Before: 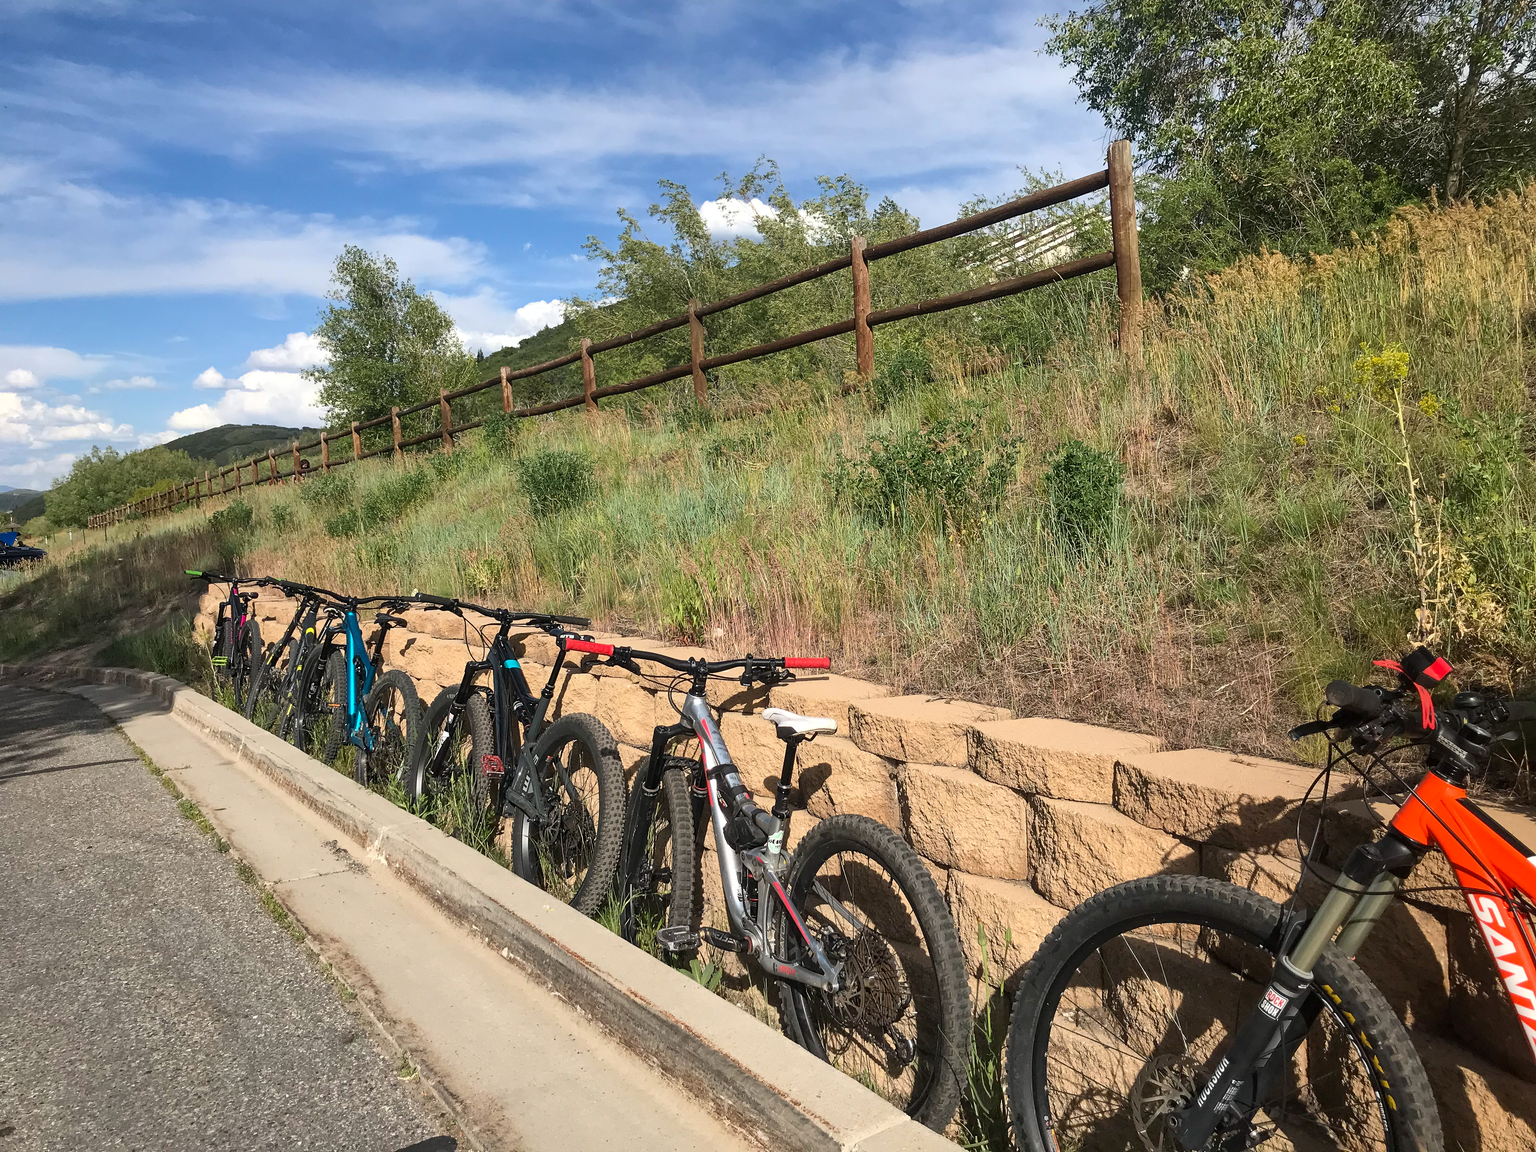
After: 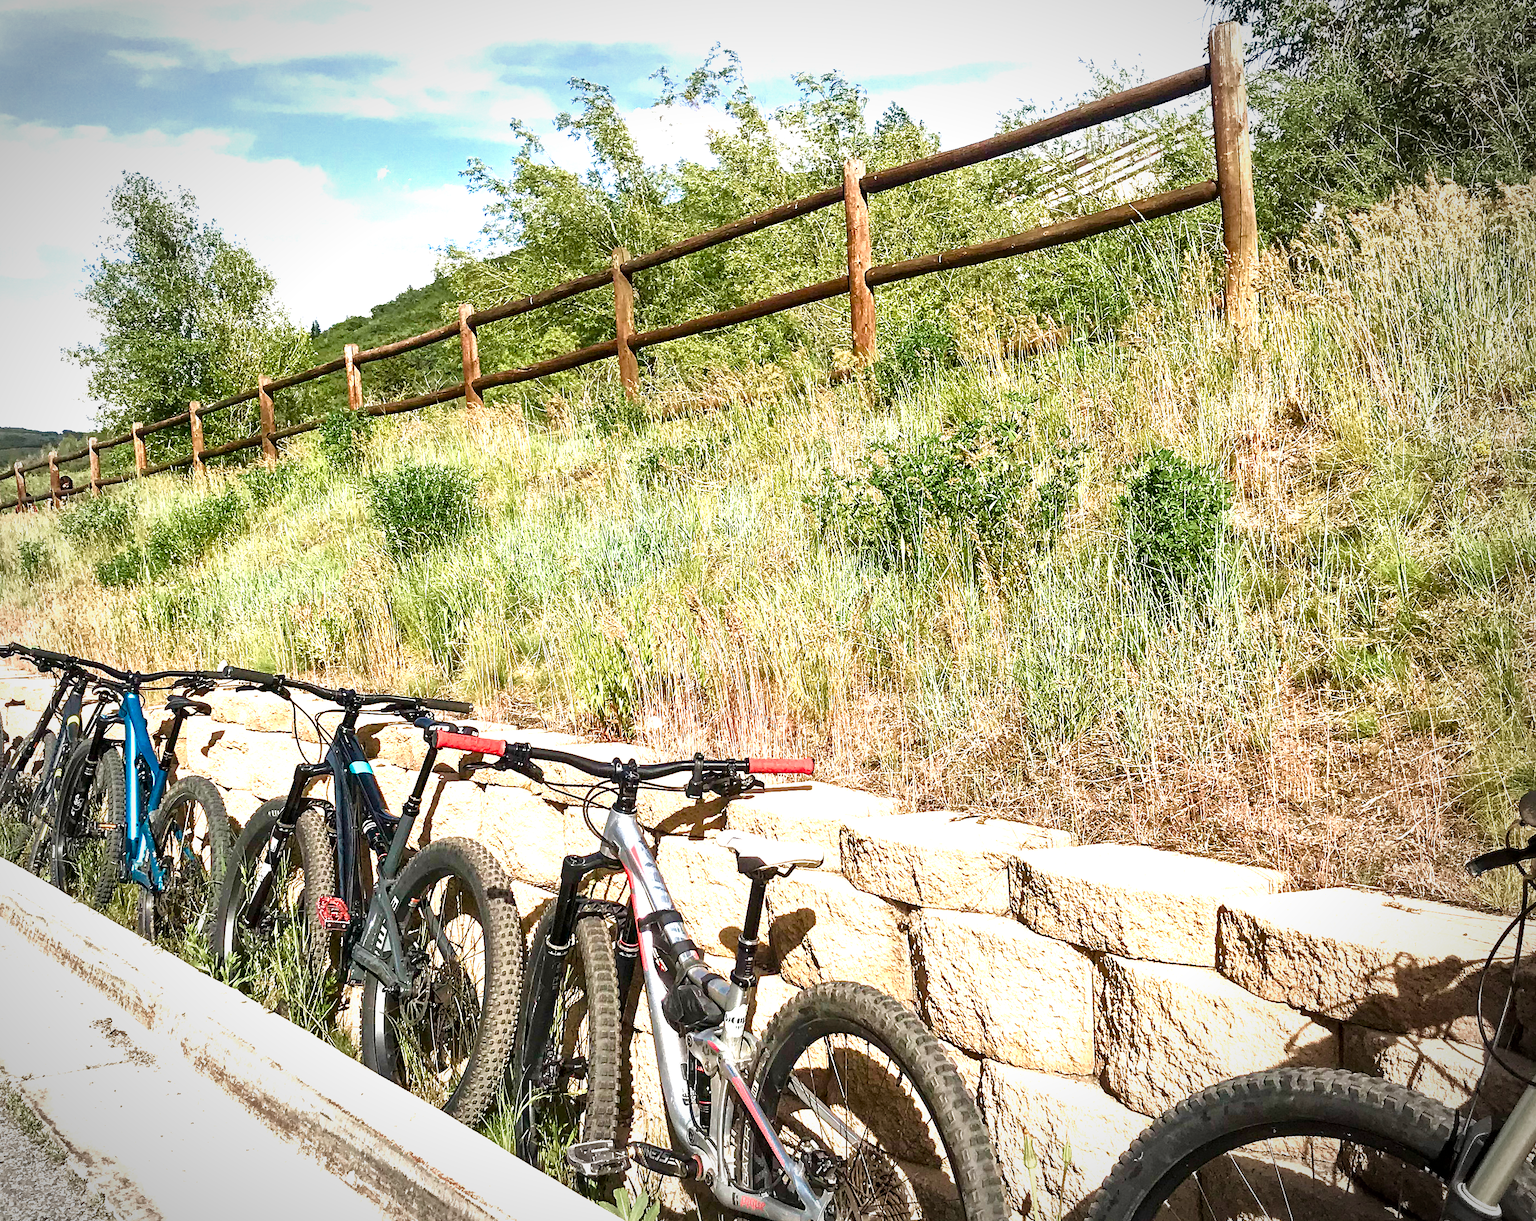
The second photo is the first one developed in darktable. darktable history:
base curve: preserve colors none
exposure: black level correction 0.001, exposure 1.133 EV, compensate highlight preservation false
color balance rgb: shadows lift › luminance 0.924%, shadows lift › chroma 0.107%, shadows lift › hue 18.95°, linear chroma grading › global chroma 7.639%, perceptual saturation grading › global saturation 25.312%, perceptual saturation grading › highlights -50.093%, perceptual saturation grading › shadows 30.811%, global vibrance 25.031%, contrast 9.993%
velvia: on, module defaults
vignetting: automatic ratio true
crop and rotate: left 16.86%, top 10.89%, right 12.859%, bottom 14.583%
local contrast: mode bilateral grid, contrast 21, coarseness 50, detail 157%, midtone range 0.2
